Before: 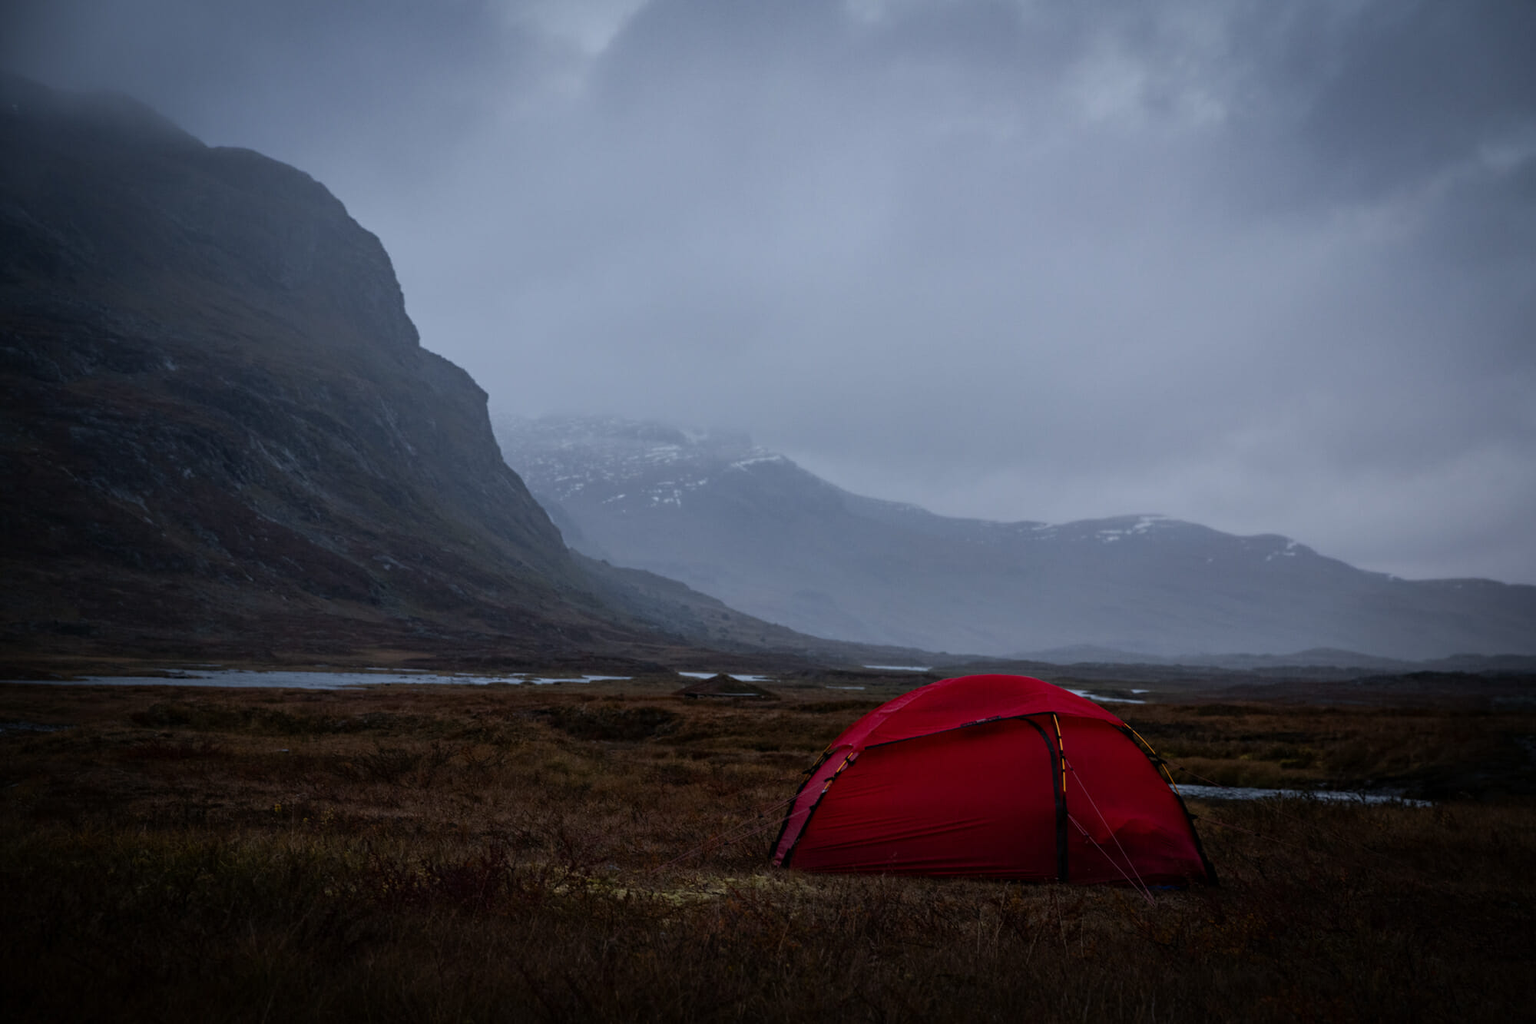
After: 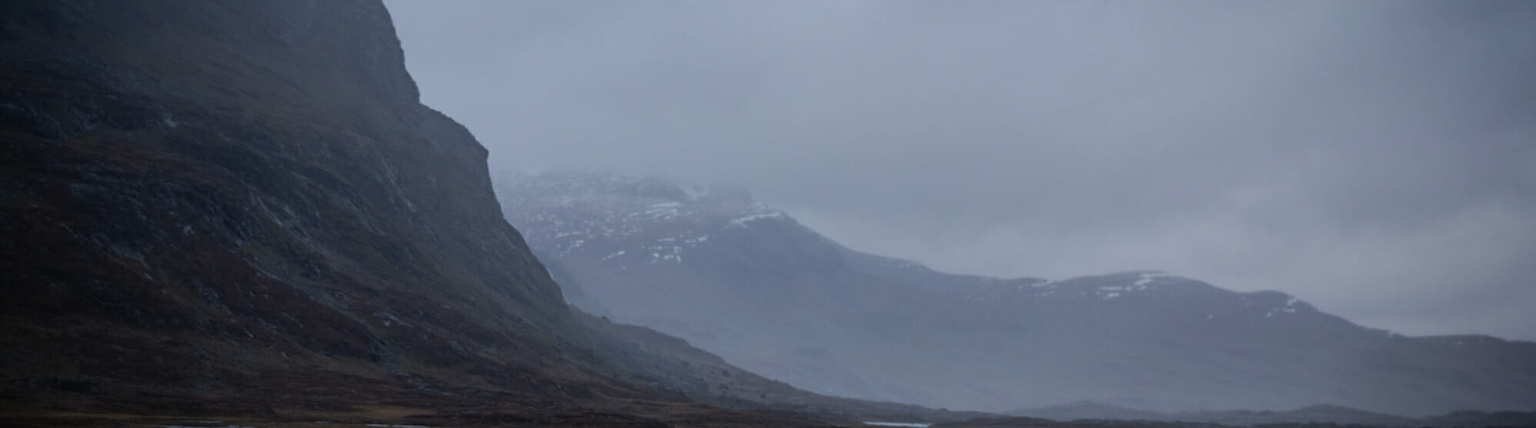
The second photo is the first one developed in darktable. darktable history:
crop and rotate: top 23.84%, bottom 34.294%
color correction: highlights b* 3
